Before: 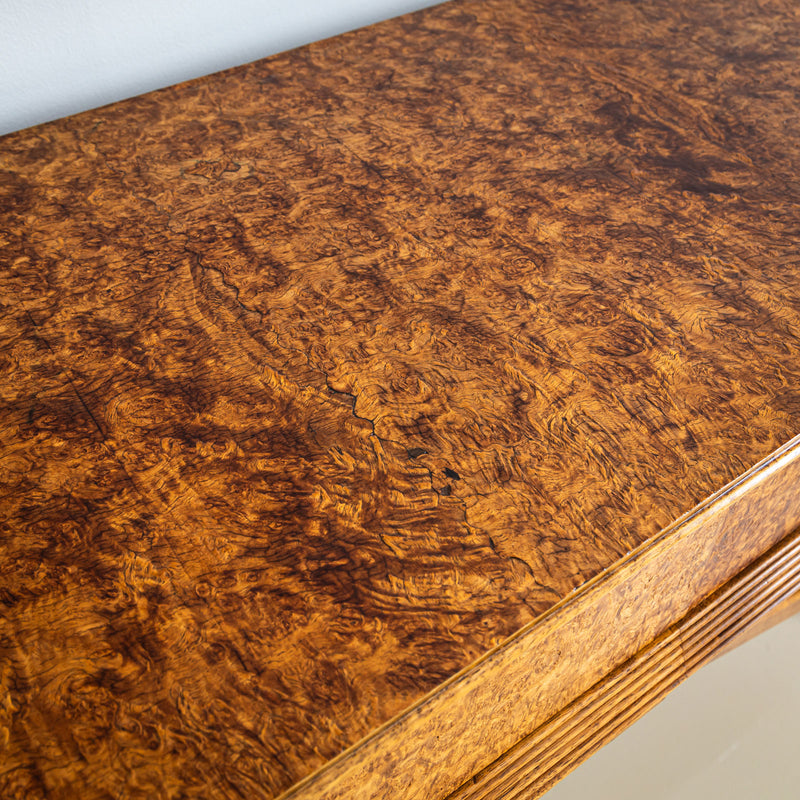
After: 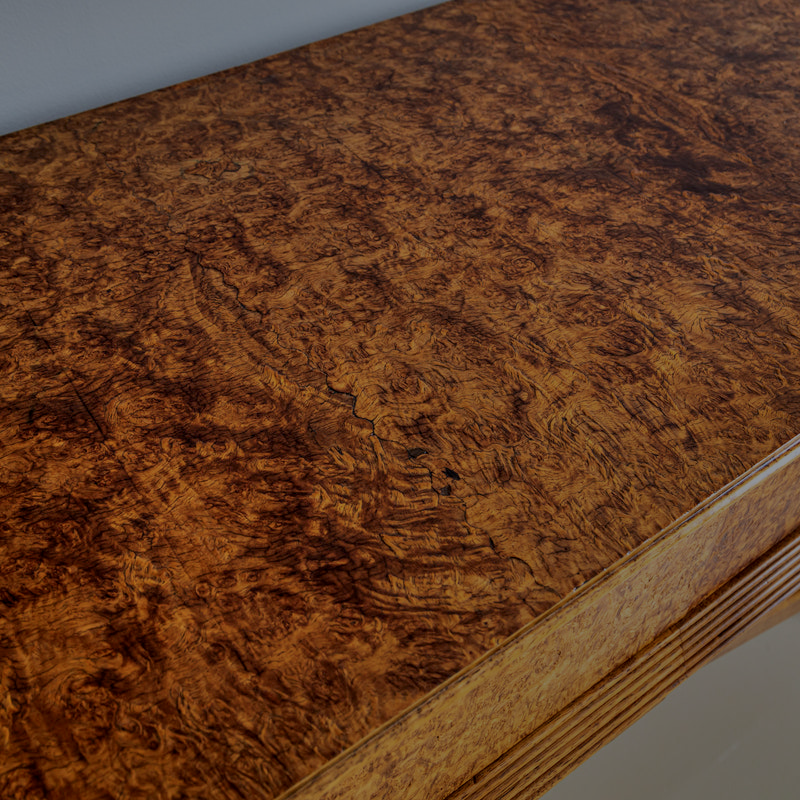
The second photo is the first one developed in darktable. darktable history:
local contrast: on, module defaults
bloom: size 3%, threshold 100%, strength 0%
color zones: curves: ch0 [(0, 0.425) (0.143, 0.422) (0.286, 0.42) (0.429, 0.419) (0.571, 0.419) (0.714, 0.42) (0.857, 0.422) (1, 0.425)]; ch1 [(0, 0.666) (0.143, 0.669) (0.286, 0.671) (0.429, 0.67) (0.571, 0.67) (0.714, 0.67) (0.857, 0.67) (1, 0.666)]
white balance: red 0.98, blue 1.034
shadows and highlights: low approximation 0.01, soften with gaussian
color balance rgb: perceptual brilliance grading › global brilliance -48.39%
